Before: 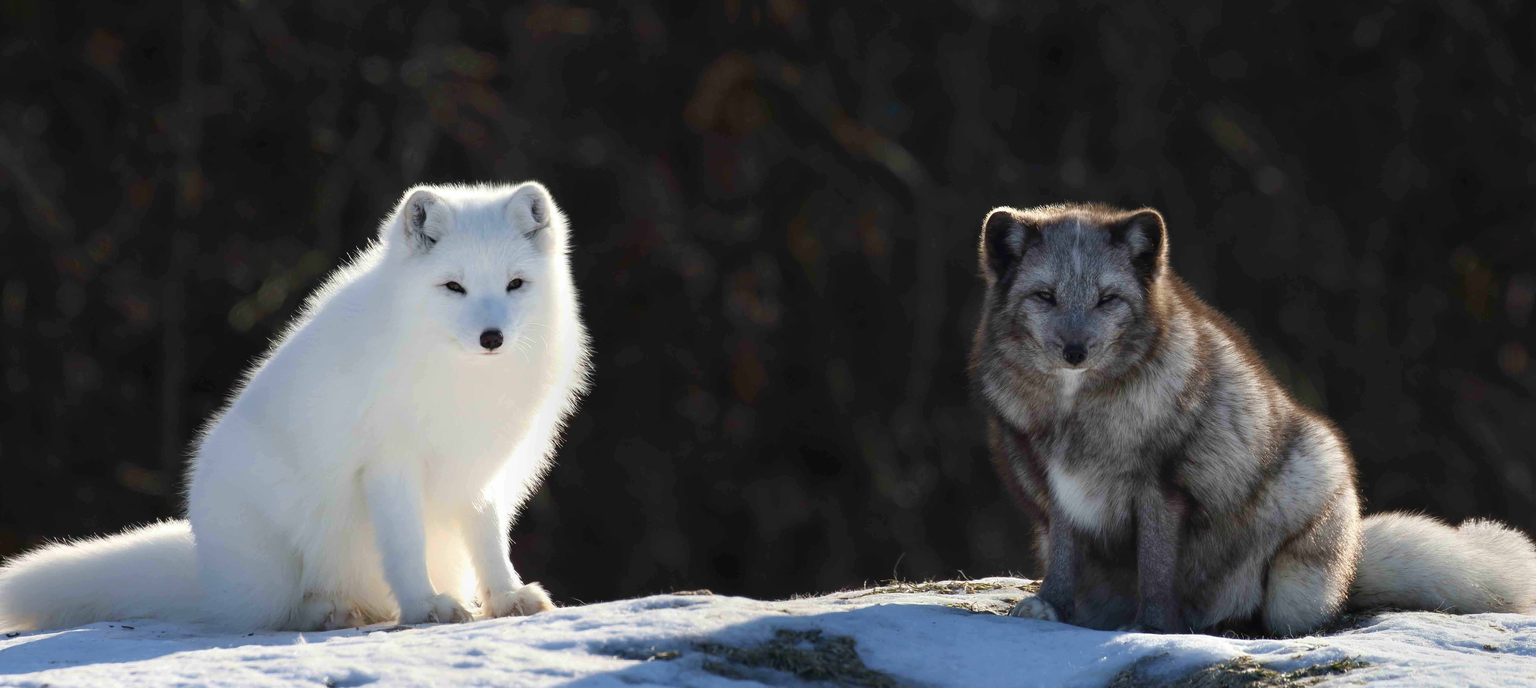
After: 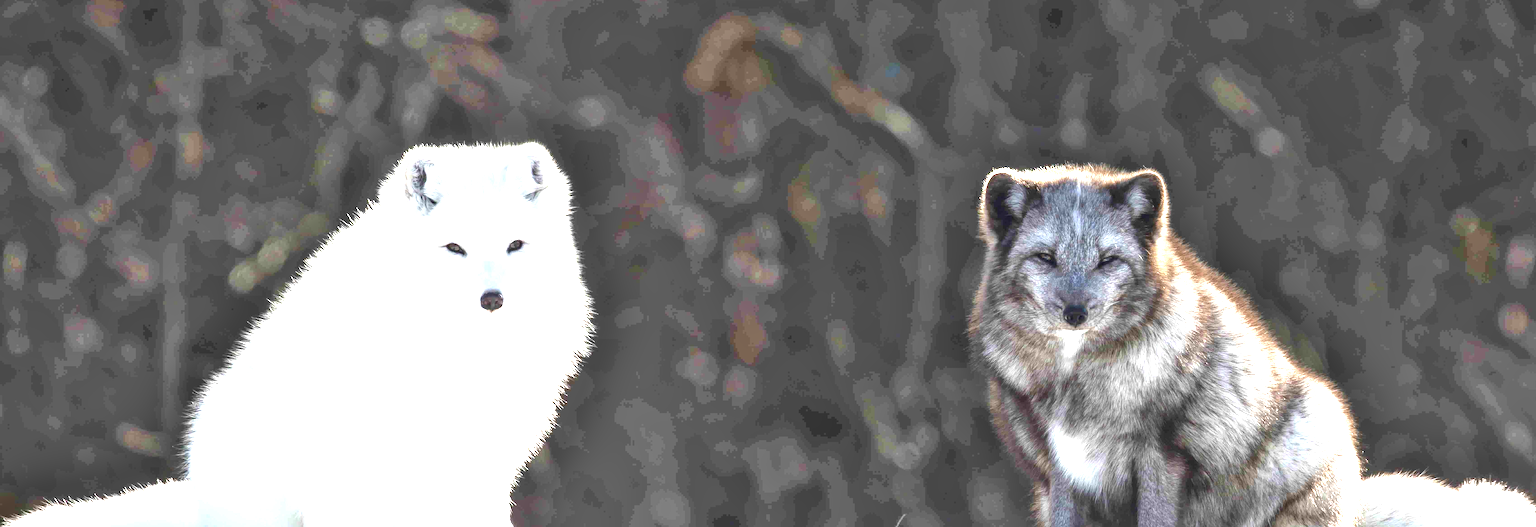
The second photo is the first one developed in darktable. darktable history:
local contrast: on, module defaults
exposure: black level correction 0, exposure 1.675 EV, compensate exposure bias true, compensate highlight preservation false
shadows and highlights: radius 110.86, shadows 51.09, white point adjustment 9.16, highlights -4.17, highlights color adjustment 32.2%, soften with gaussian
crop: top 5.667%, bottom 17.637%
